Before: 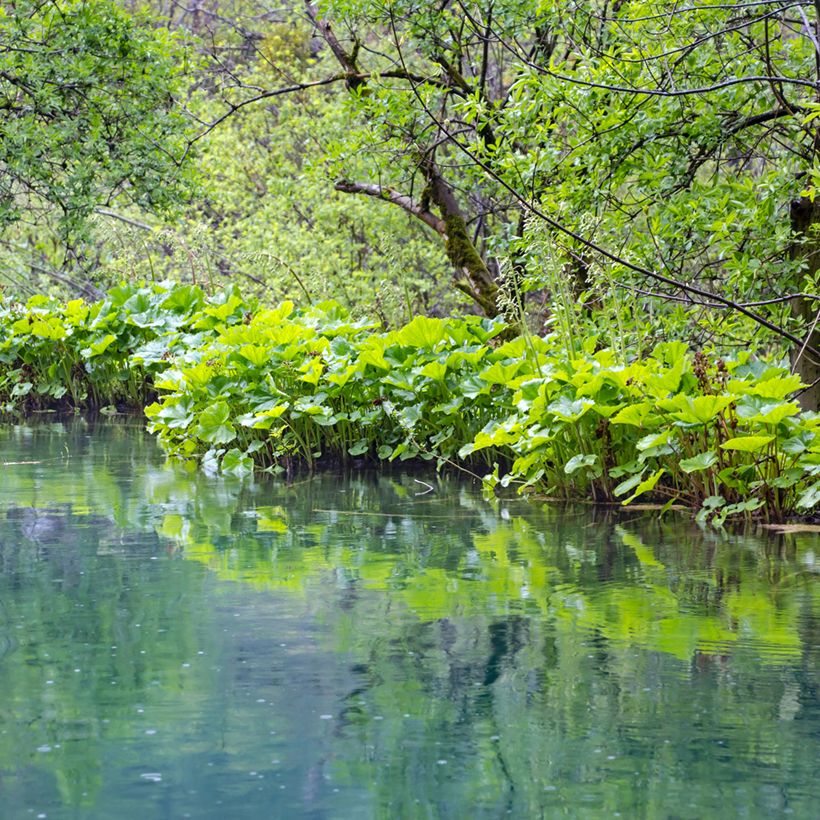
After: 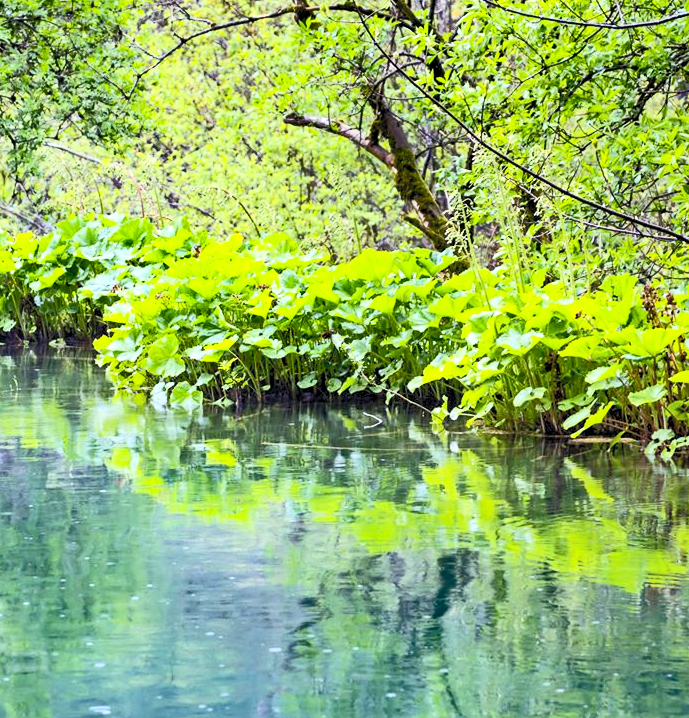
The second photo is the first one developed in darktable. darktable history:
shadows and highlights: soften with gaussian
color balance rgb: power › hue 63.11°, global offset › luminance -0.845%, perceptual saturation grading › global saturation 19.396%
crop: left 6.326%, top 8.275%, right 9.55%, bottom 4.098%
contrast brightness saturation: contrast 0.386, brightness 0.532
